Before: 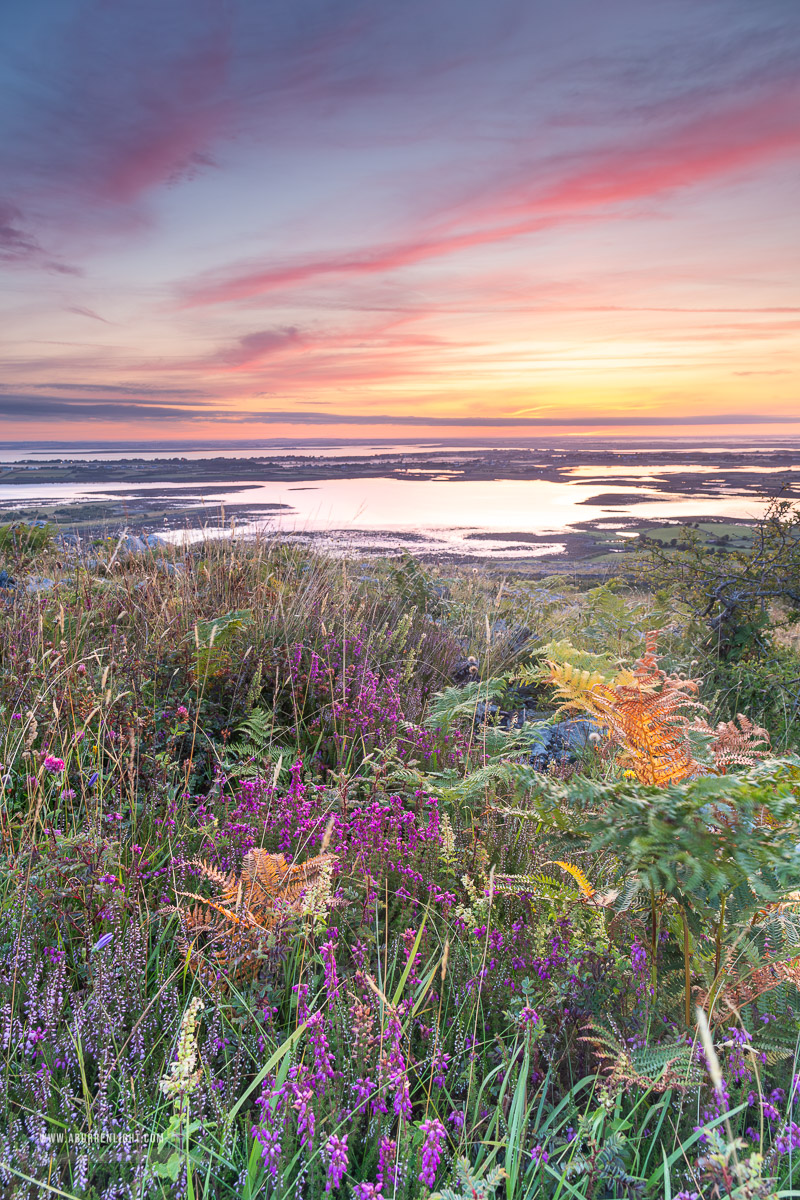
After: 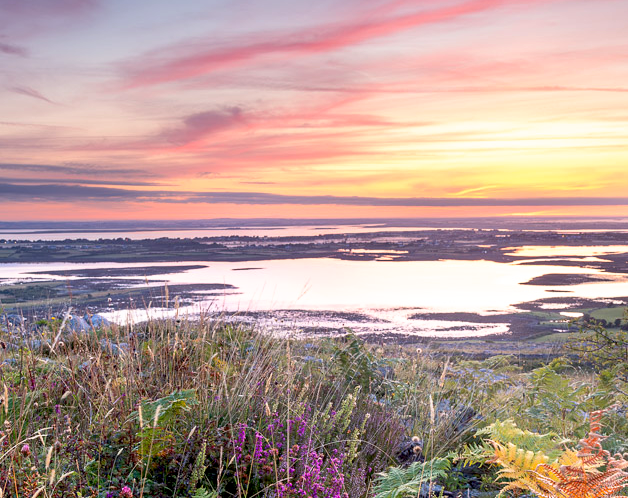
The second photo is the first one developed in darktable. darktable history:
crop: left 7.036%, top 18.398%, right 14.379%, bottom 40.043%
base curve: curves: ch0 [(0.017, 0) (0.425, 0.441) (0.844, 0.933) (1, 1)], preserve colors none
